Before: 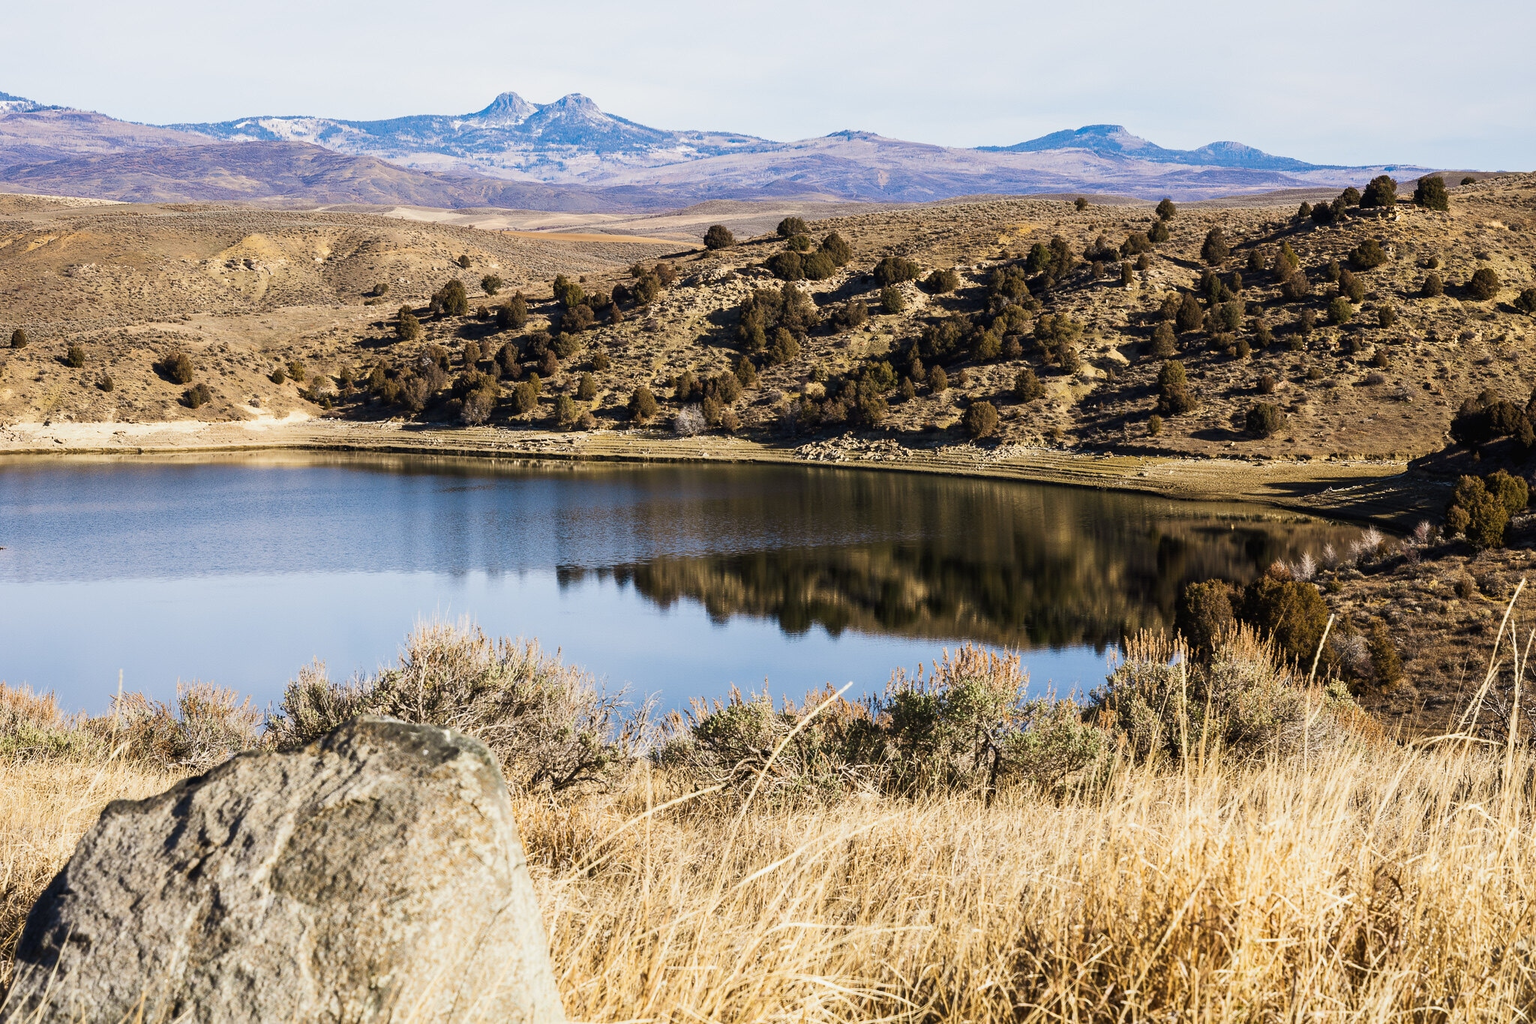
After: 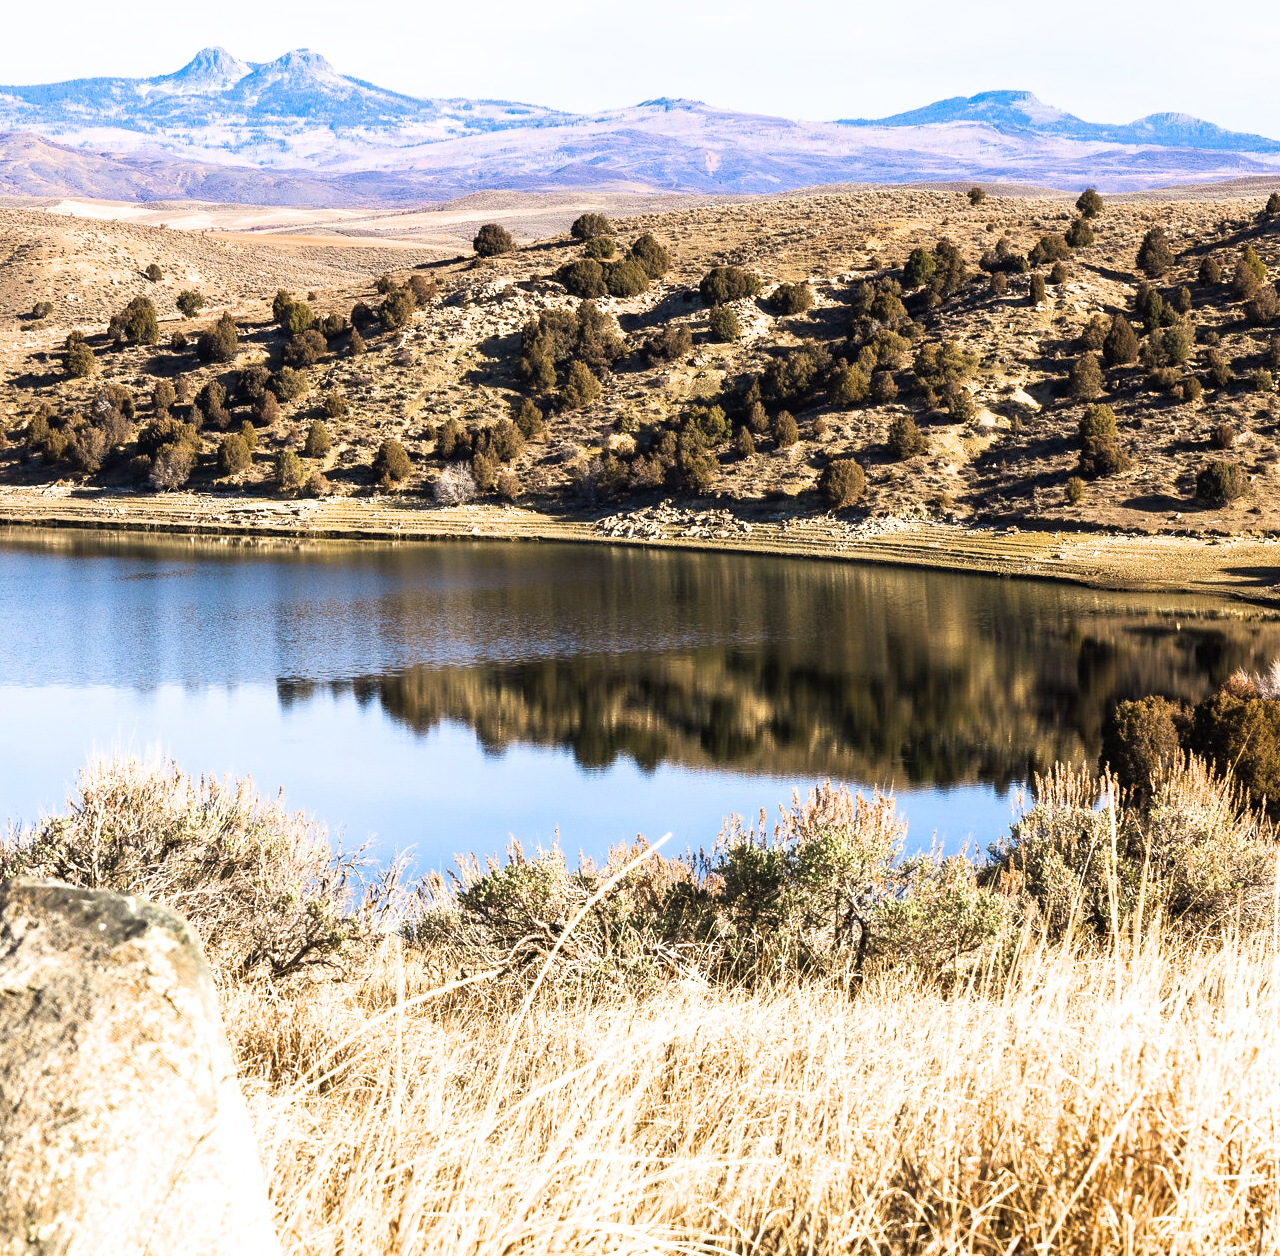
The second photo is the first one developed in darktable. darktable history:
filmic rgb: black relative exposure -11.39 EV, white relative exposure 3.24 EV, threshold 3.03 EV, hardness 6.78, color science v6 (2022), enable highlight reconstruction true
exposure: exposure 1 EV, compensate highlight preservation false
crop and rotate: left 22.718%, top 5.631%, right 14.777%, bottom 2.298%
